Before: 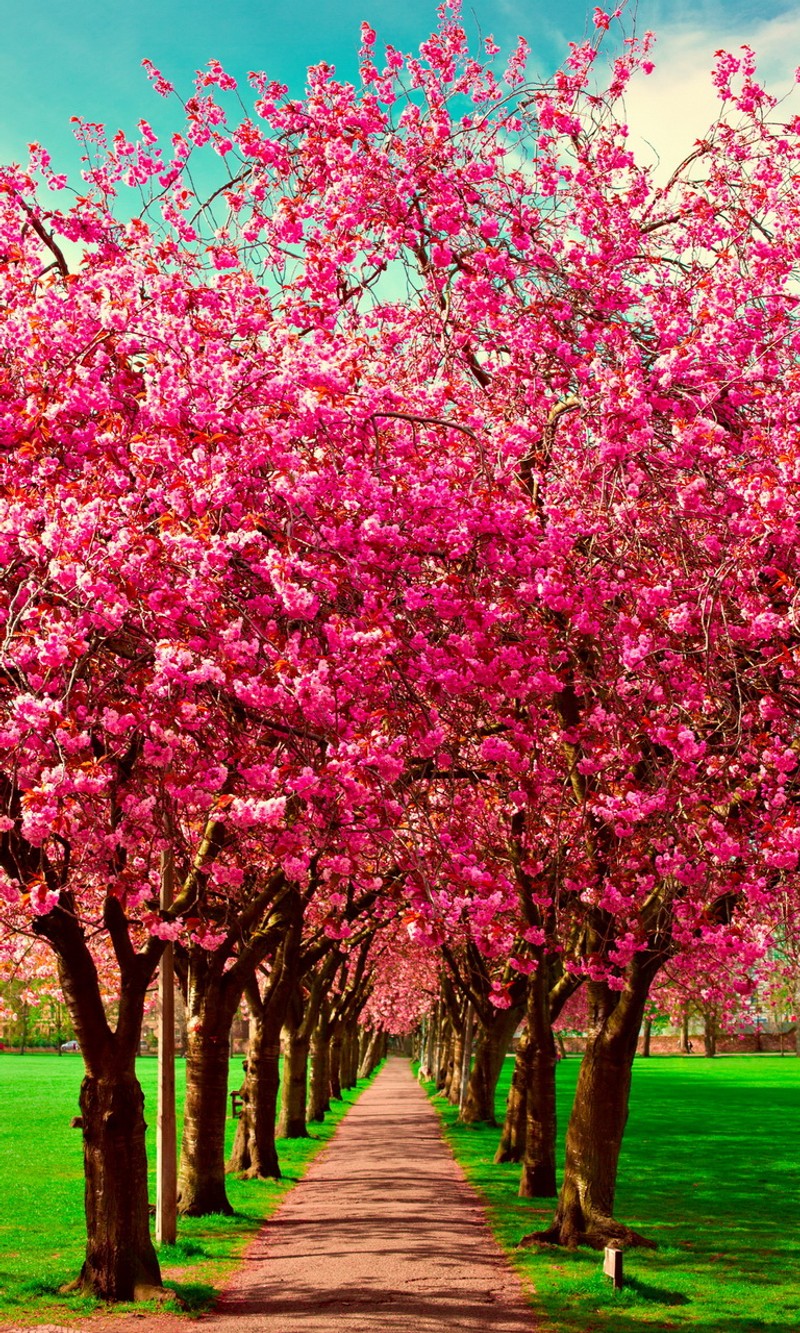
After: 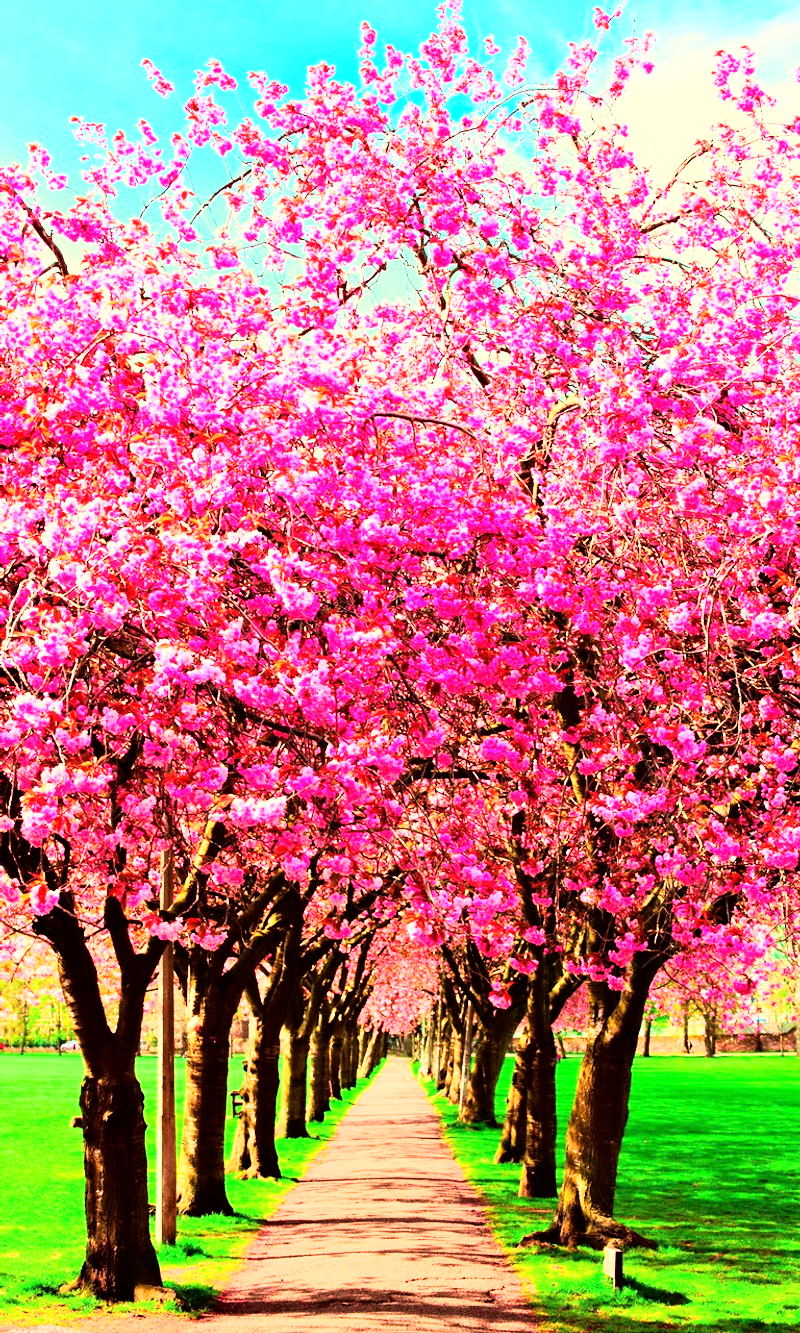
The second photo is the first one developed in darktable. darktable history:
rgb curve: curves: ch0 [(0, 0) (0.21, 0.15) (0.24, 0.21) (0.5, 0.75) (0.75, 0.96) (0.89, 0.99) (1, 1)]; ch1 [(0, 0.02) (0.21, 0.13) (0.25, 0.2) (0.5, 0.67) (0.75, 0.9) (0.89, 0.97) (1, 1)]; ch2 [(0, 0.02) (0.21, 0.13) (0.25, 0.2) (0.5, 0.67) (0.75, 0.9) (0.89, 0.97) (1, 1)], compensate middle gray true
exposure: exposure 0.74 EV, compensate highlight preservation false
